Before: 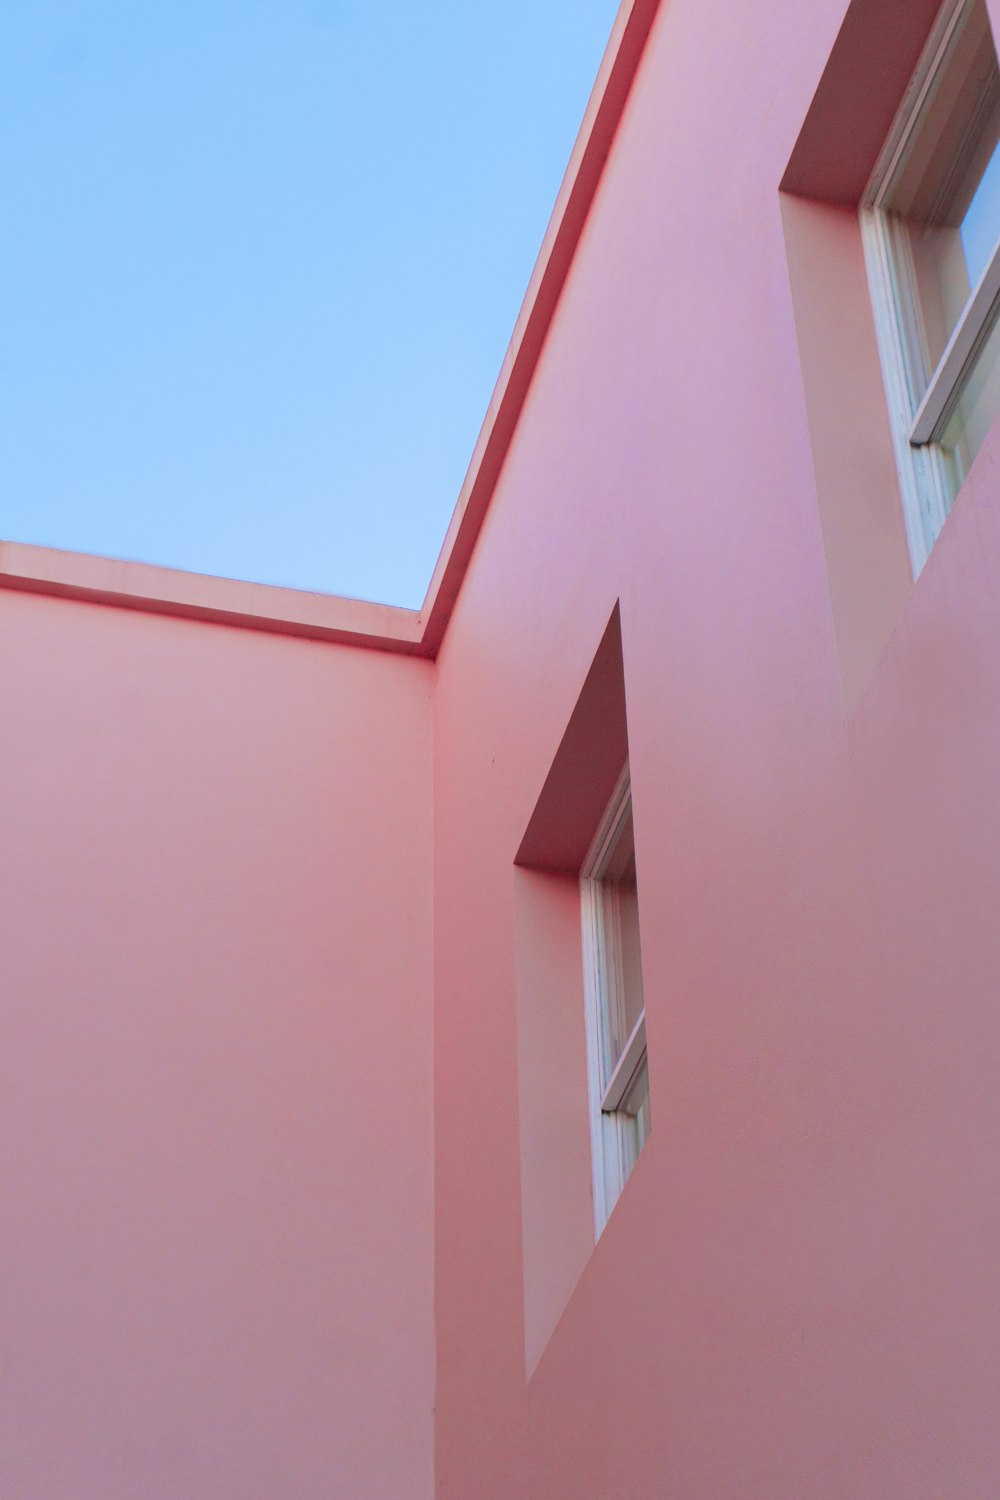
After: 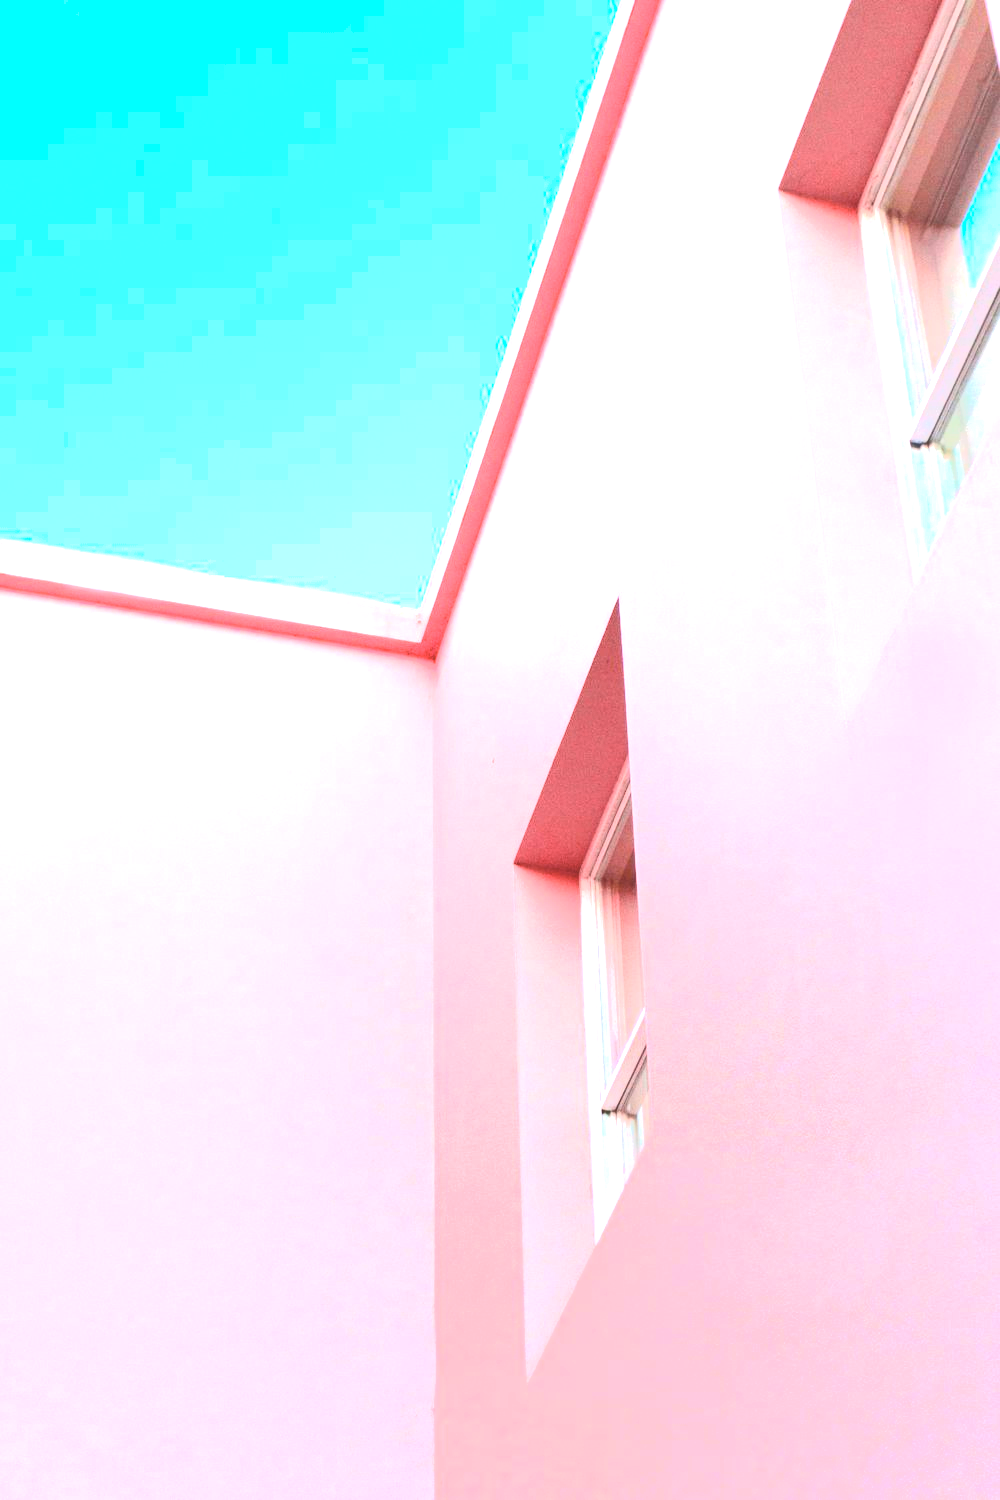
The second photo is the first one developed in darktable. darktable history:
exposure: black level correction 0.001, exposure 0.295 EV, compensate highlight preservation false
tone curve: curves: ch0 [(0, 0) (0.003, 0.202) (0.011, 0.205) (0.025, 0.222) (0.044, 0.258) (0.069, 0.298) (0.1, 0.321) (0.136, 0.333) (0.177, 0.38) (0.224, 0.439) (0.277, 0.51) (0.335, 0.594) (0.399, 0.675) (0.468, 0.743) (0.543, 0.805) (0.623, 0.861) (0.709, 0.905) (0.801, 0.931) (0.898, 0.941) (1, 1)], color space Lab, independent channels, preserve colors none
color balance rgb: perceptual saturation grading › global saturation 20%, perceptual saturation grading › highlights -49.225%, perceptual saturation grading › shadows 25.337%, perceptual brilliance grading › highlights 74.232%, perceptual brilliance grading › shadows -29.687%, global vibrance 21.215%
